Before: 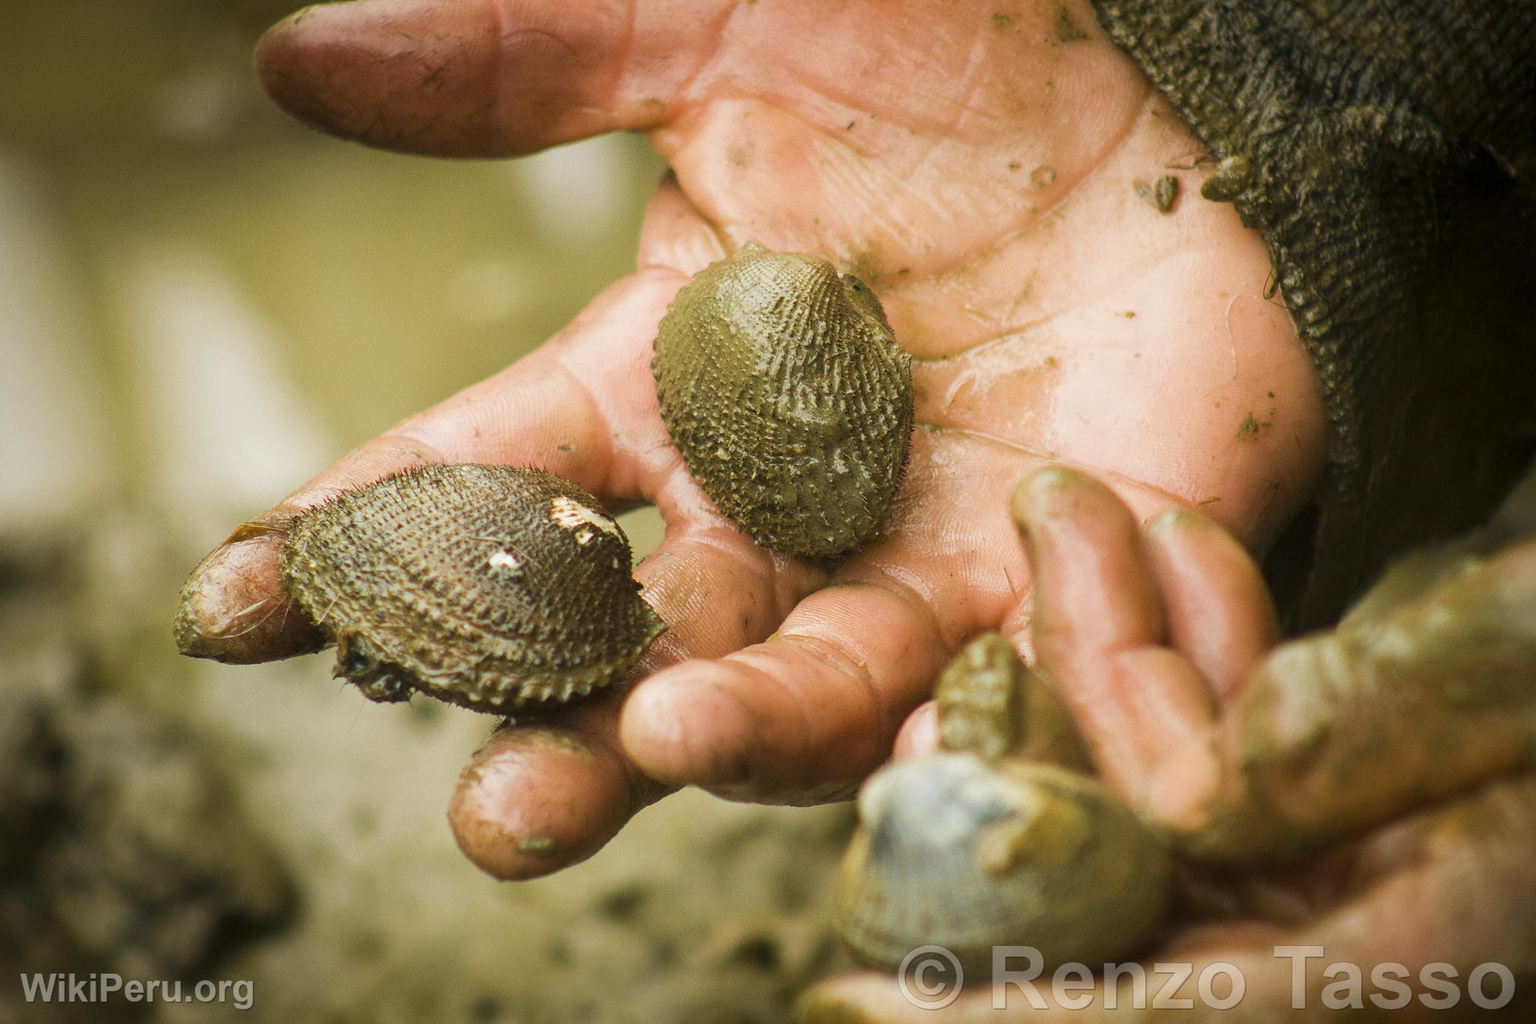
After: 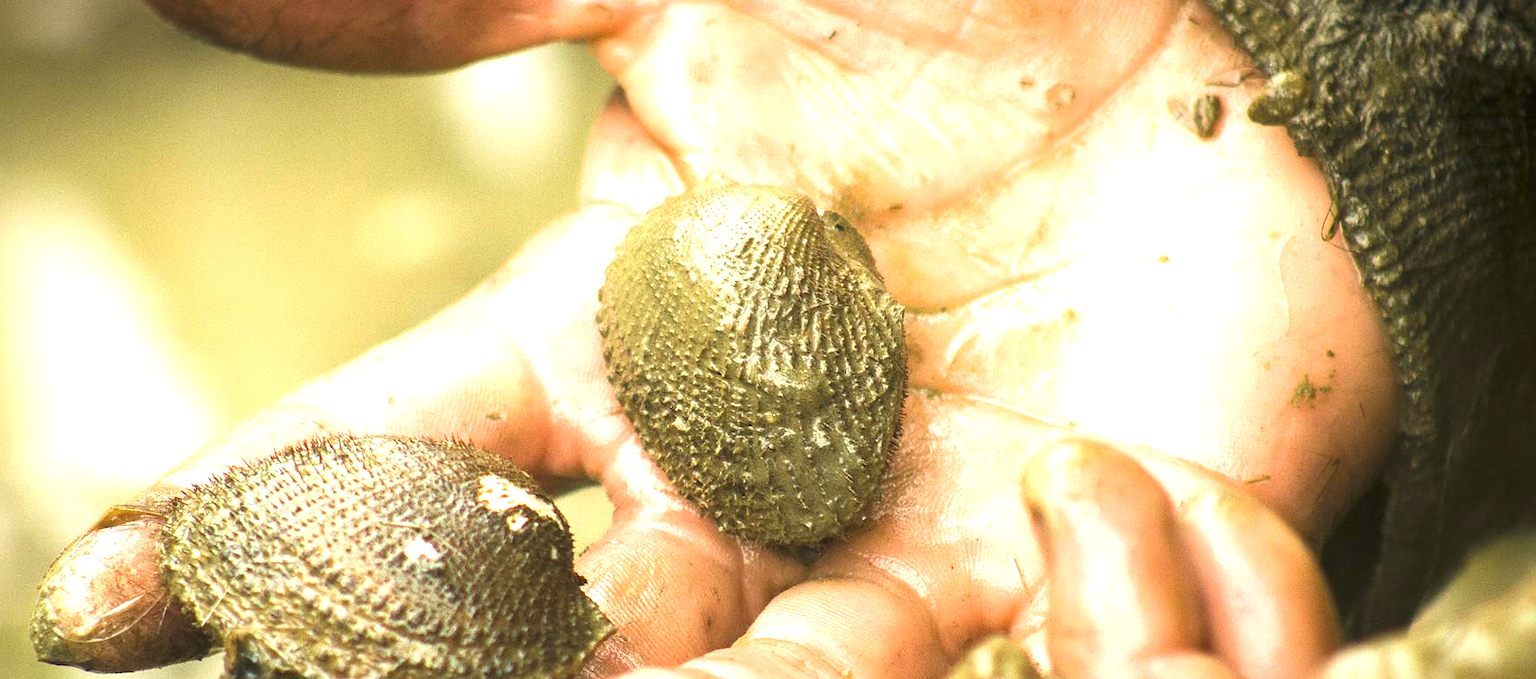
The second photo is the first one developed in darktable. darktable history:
tone equalizer: on, module defaults
exposure: black level correction 0, exposure 1.2 EV, compensate exposure bias true, compensate highlight preservation false
crop and rotate: left 9.647%, top 9.434%, right 5.894%, bottom 34.518%
